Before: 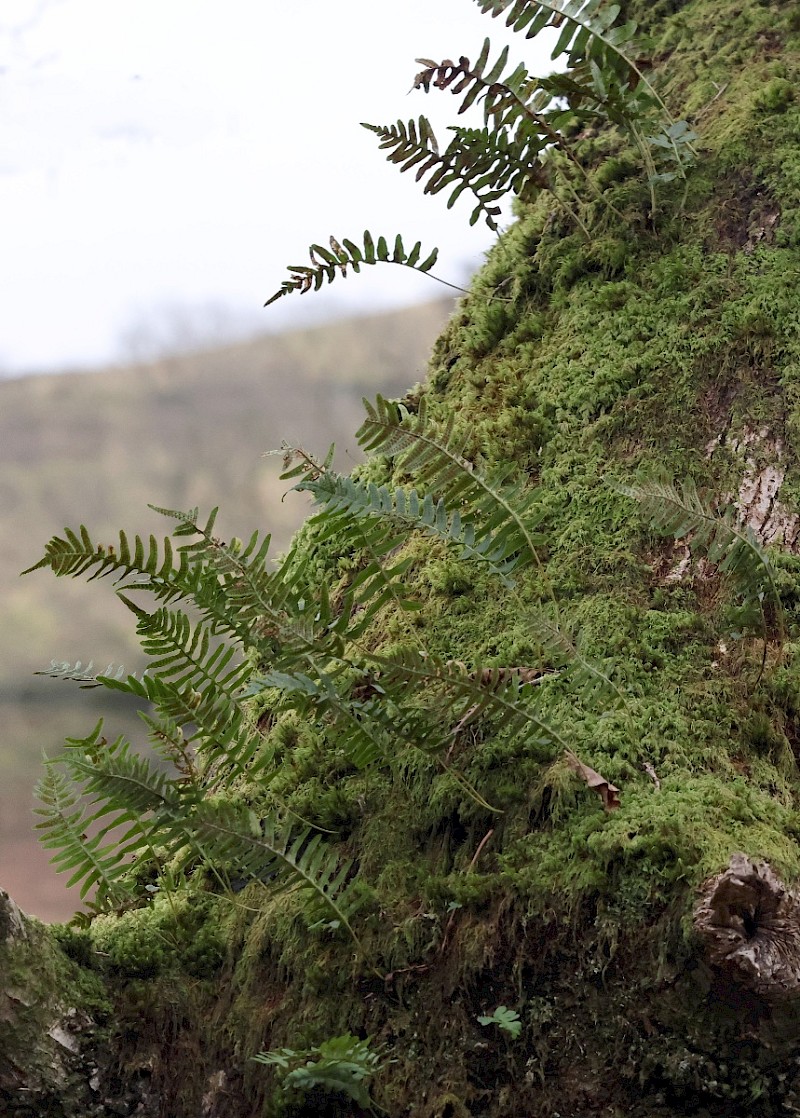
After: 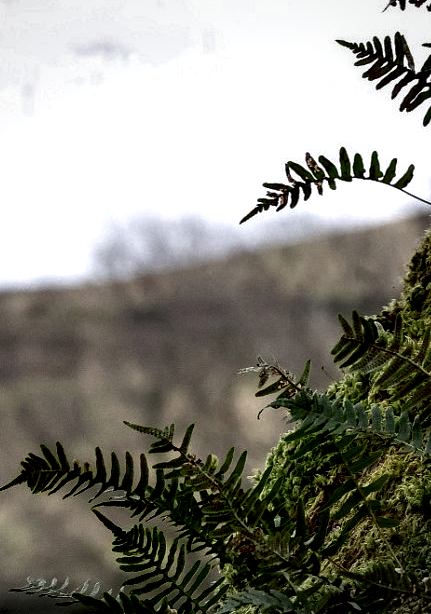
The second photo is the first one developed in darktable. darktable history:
contrast brightness saturation: brightness -0.535
vignetting: brightness -0.199, center (-0.01, 0), unbound false
crop and rotate: left 3.034%, top 7.511%, right 42.977%, bottom 37.499%
local contrast: highlights 81%, shadows 57%, detail 174%, midtone range 0.602
